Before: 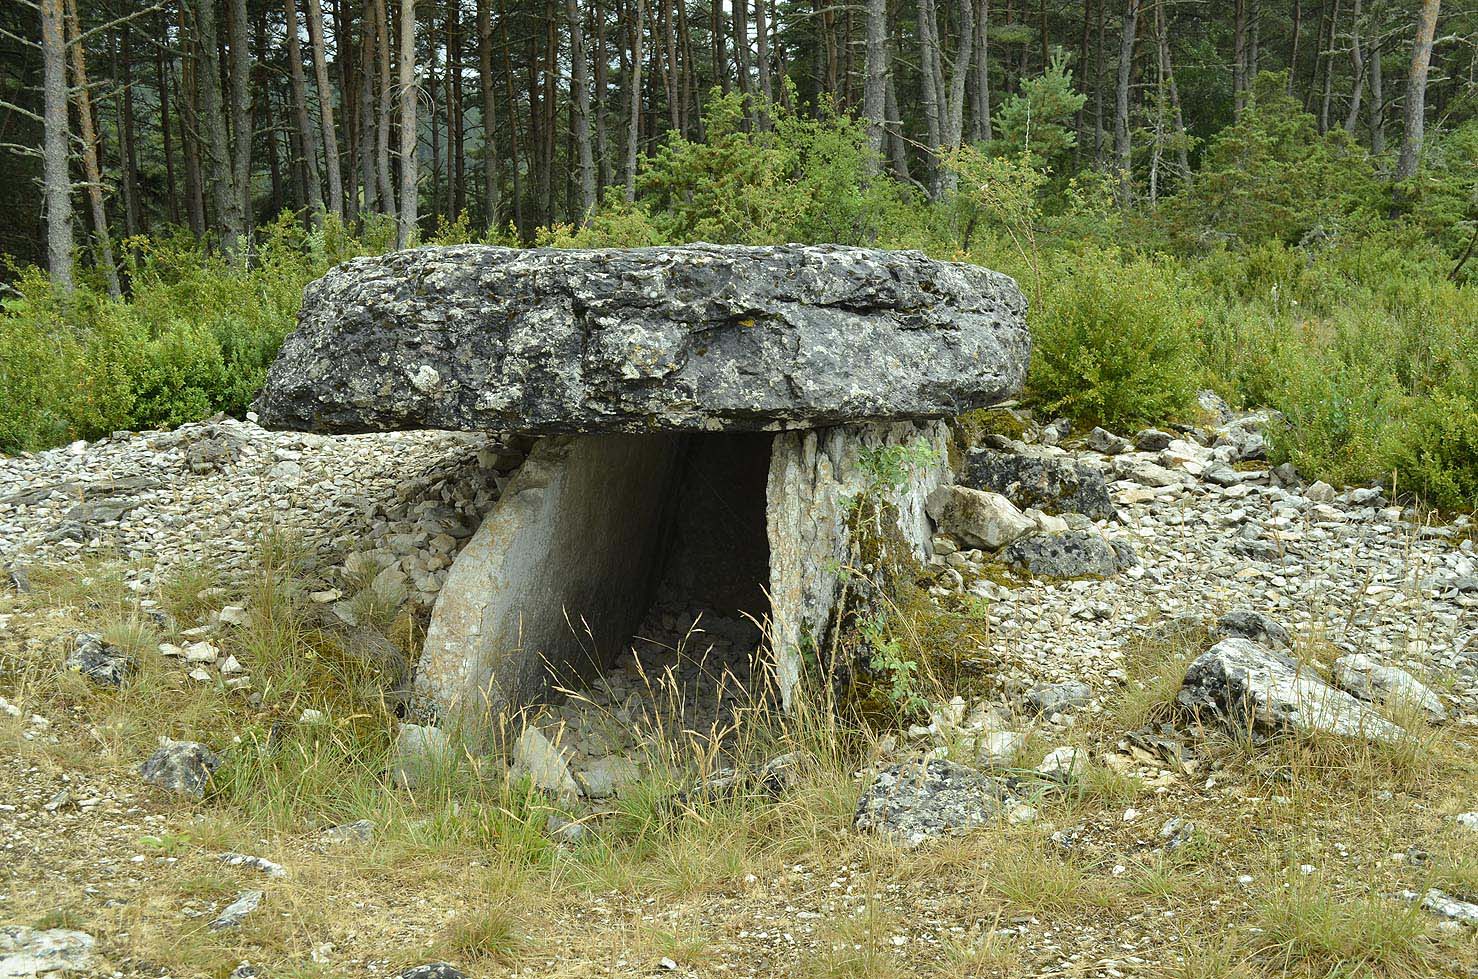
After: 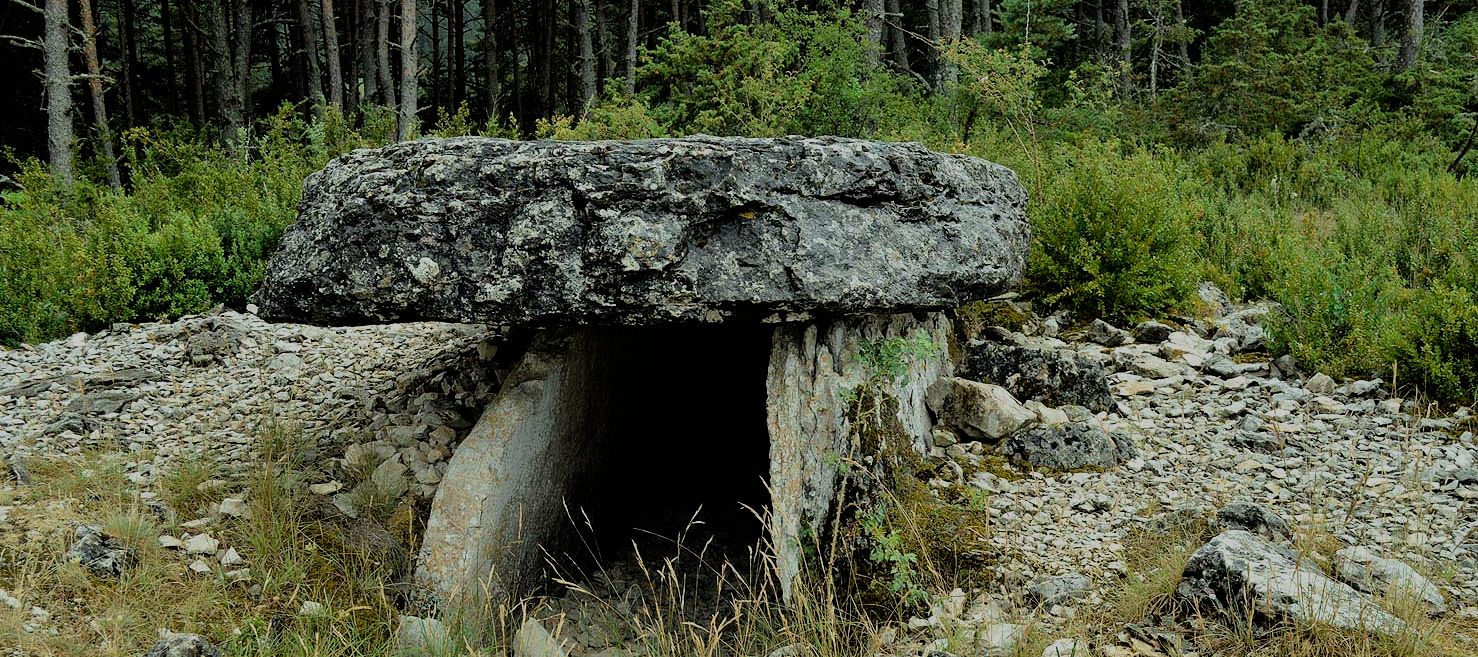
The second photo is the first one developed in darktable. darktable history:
exposure: black level correction 0, exposure -0.681 EV, compensate highlight preservation false
crop: top 11.131%, bottom 21.76%
filmic rgb: black relative exposure -5.02 EV, white relative exposure 3.95 EV, hardness 2.9, contrast 1.298, highlights saturation mix -29.31%
